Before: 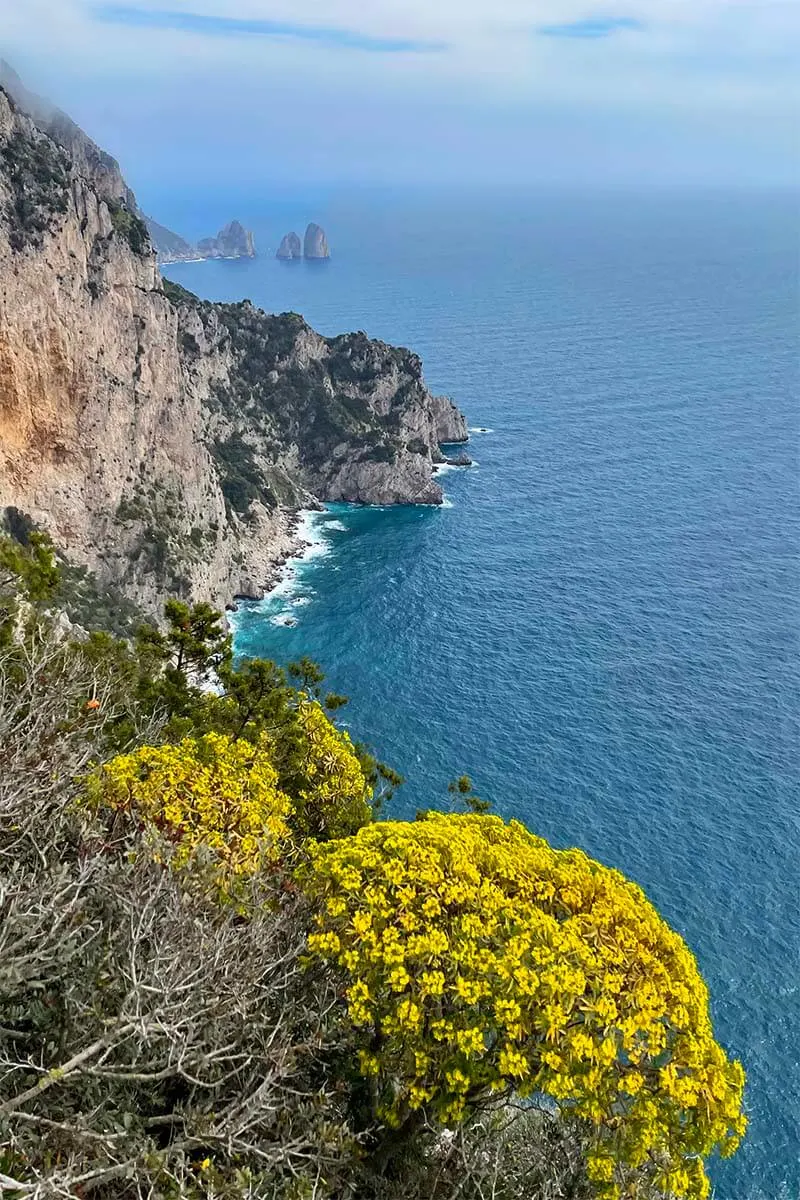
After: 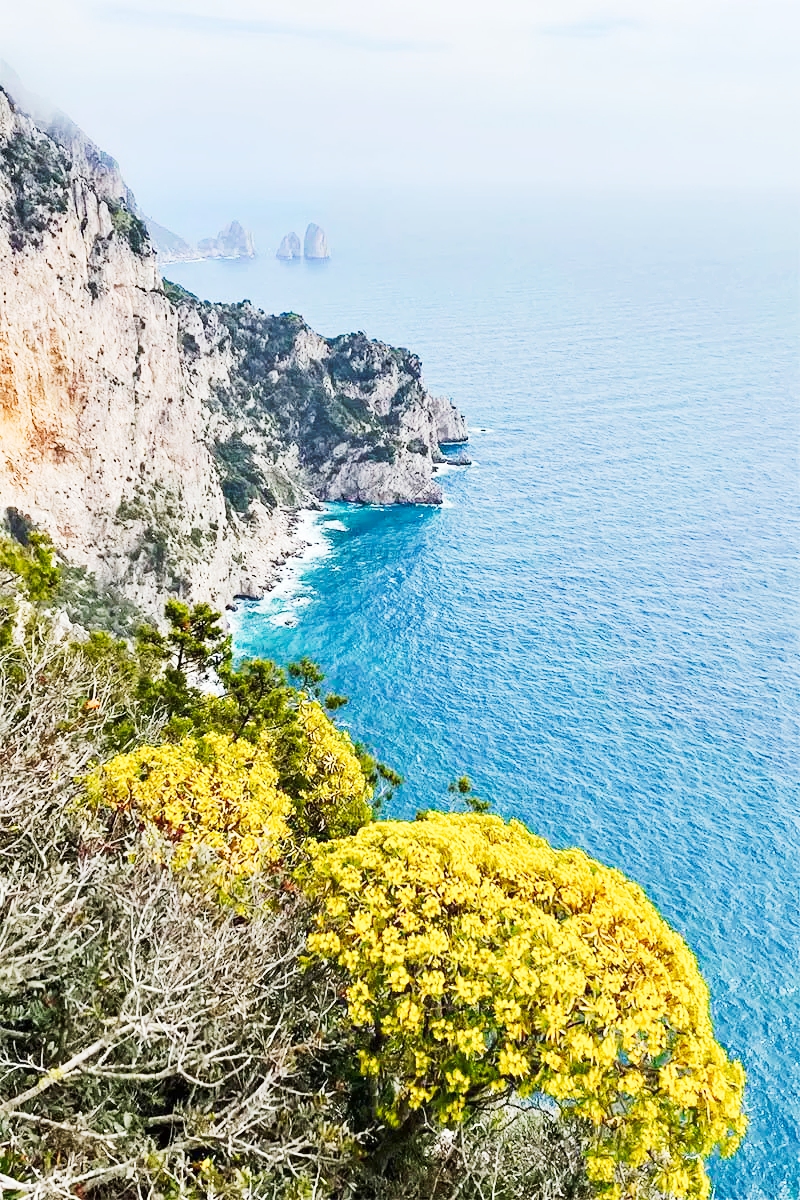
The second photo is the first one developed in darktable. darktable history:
tone curve: curves: ch0 [(0, 0) (0.003, 0.004) (0.011, 0.015) (0.025, 0.034) (0.044, 0.061) (0.069, 0.095) (0.1, 0.137) (0.136, 0.186) (0.177, 0.243) (0.224, 0.307) (0.277, 0.416) (0.335, 0.533) (0.399, 0.641) (0.468, 0.748) (0.543, 0.829) (0.623, 0.886) (0.709, 0.924) (0.801, 0.951) (0.898, 0.975) (1, 1)], preserve colors none
